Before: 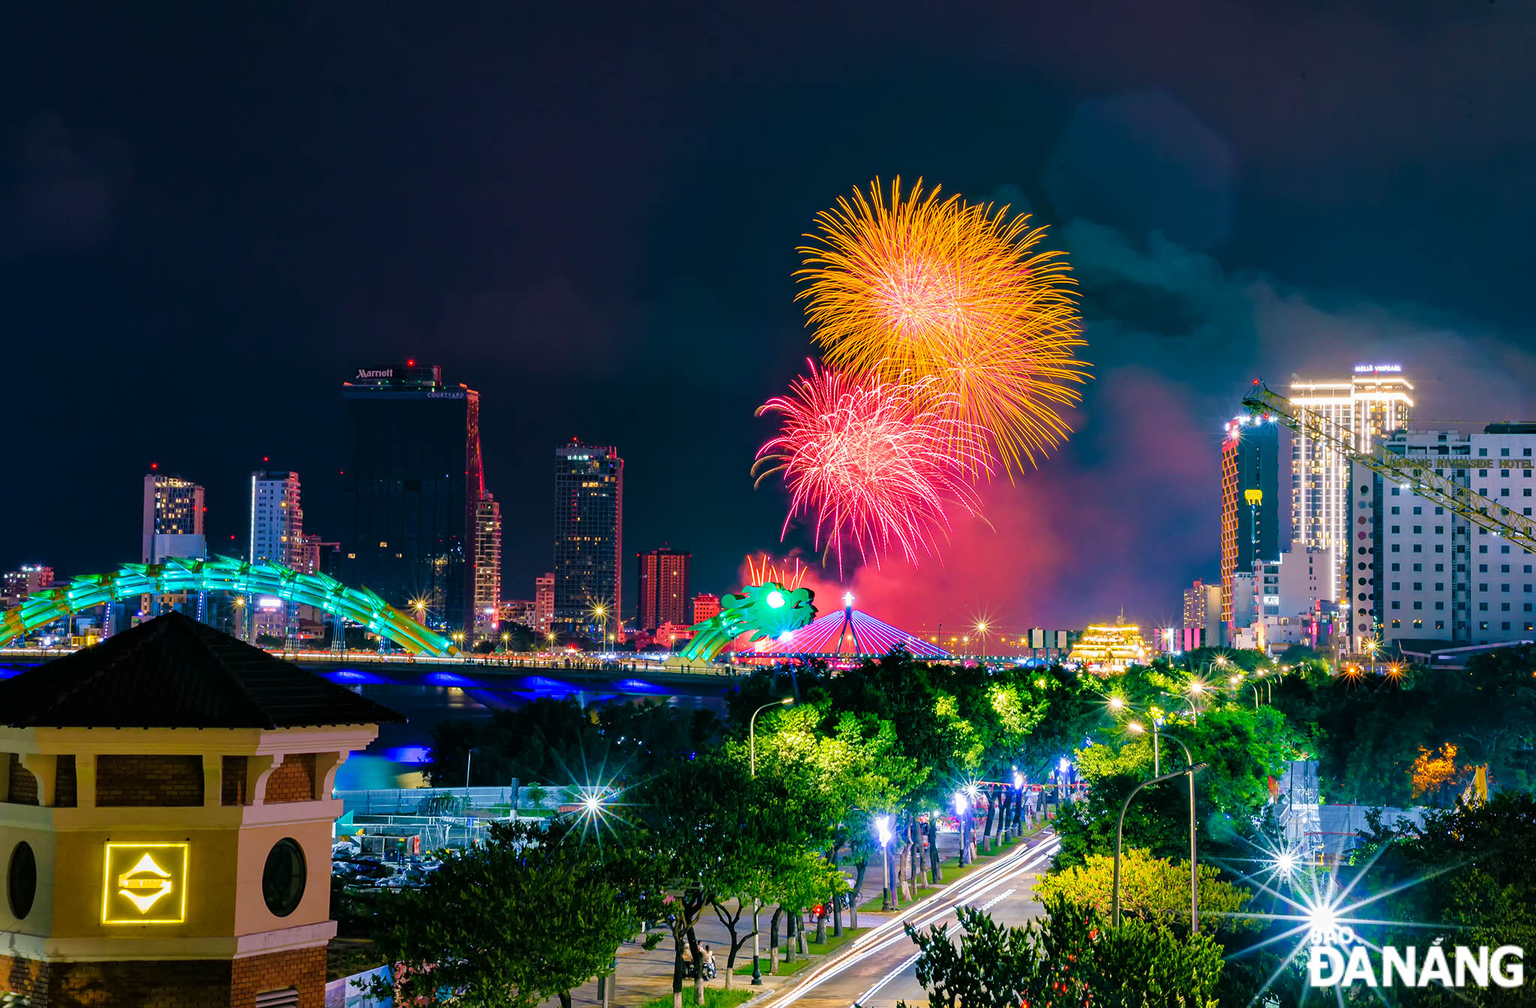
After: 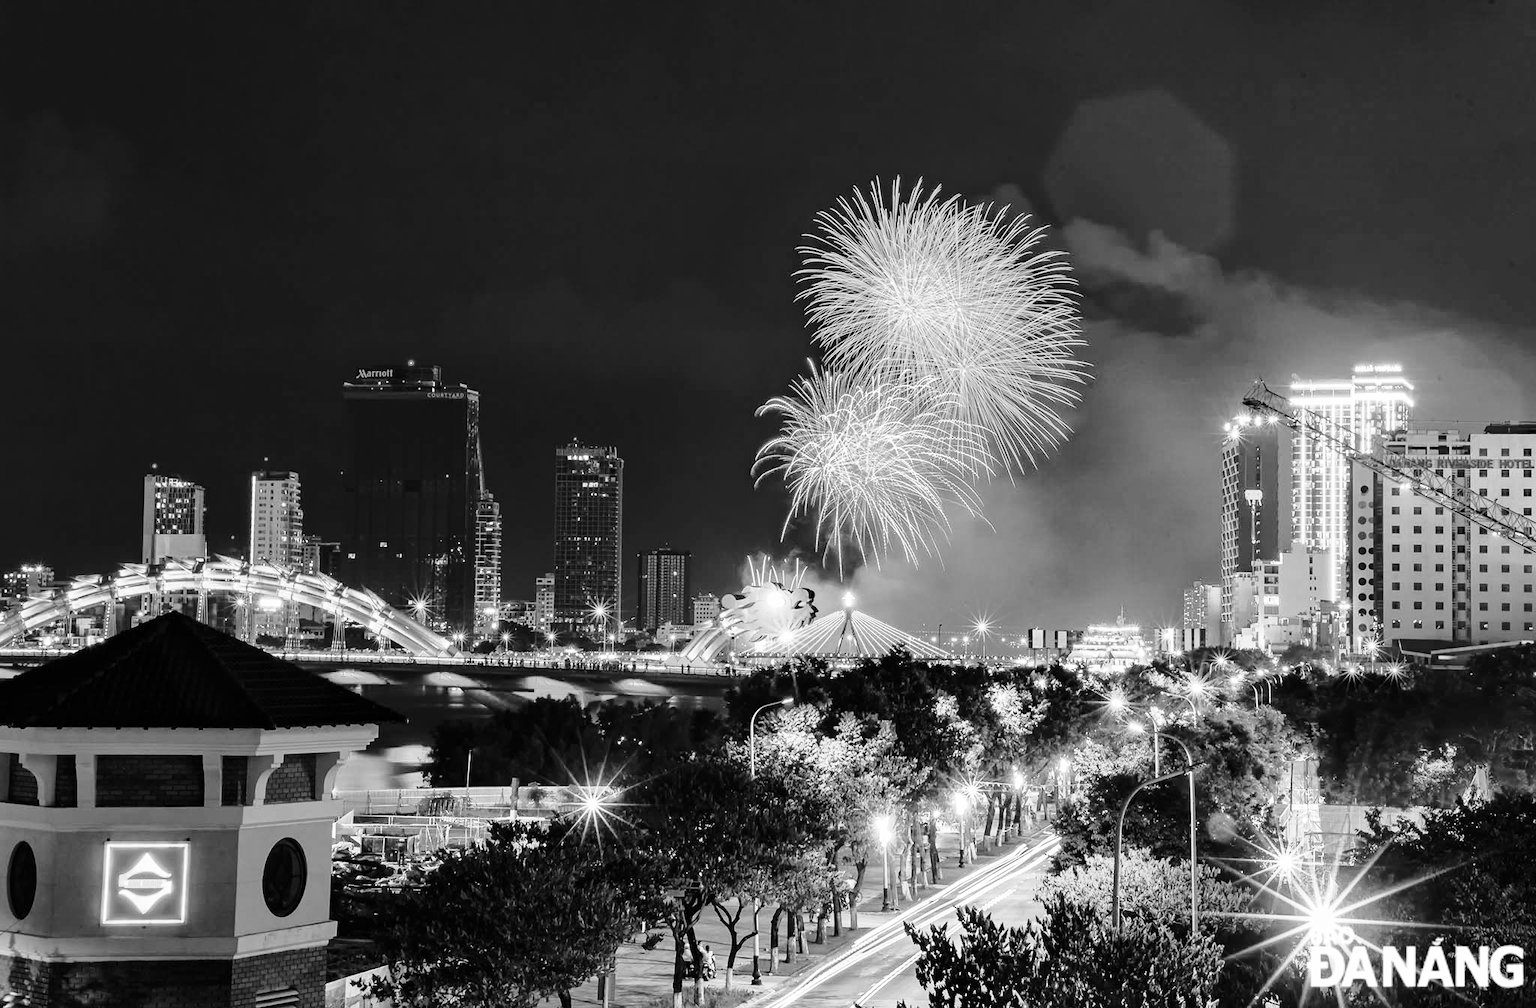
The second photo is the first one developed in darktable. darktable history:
base curve: curves: ch0 [(0, 0) (0.028, 0.03) (0.121, 0.232) (0.46, 0.748) (0.859, 0.968) (1, 1)], preserve colors none
color calibration: output gray [0.31, 0.36, 0.33, 0], illuminant Planckian (black body), adaptation linear Bradford (ICC v4), x 0.365, y 0.367, temperature 4411.05 K, saturation algorithm version 1 (2020)
